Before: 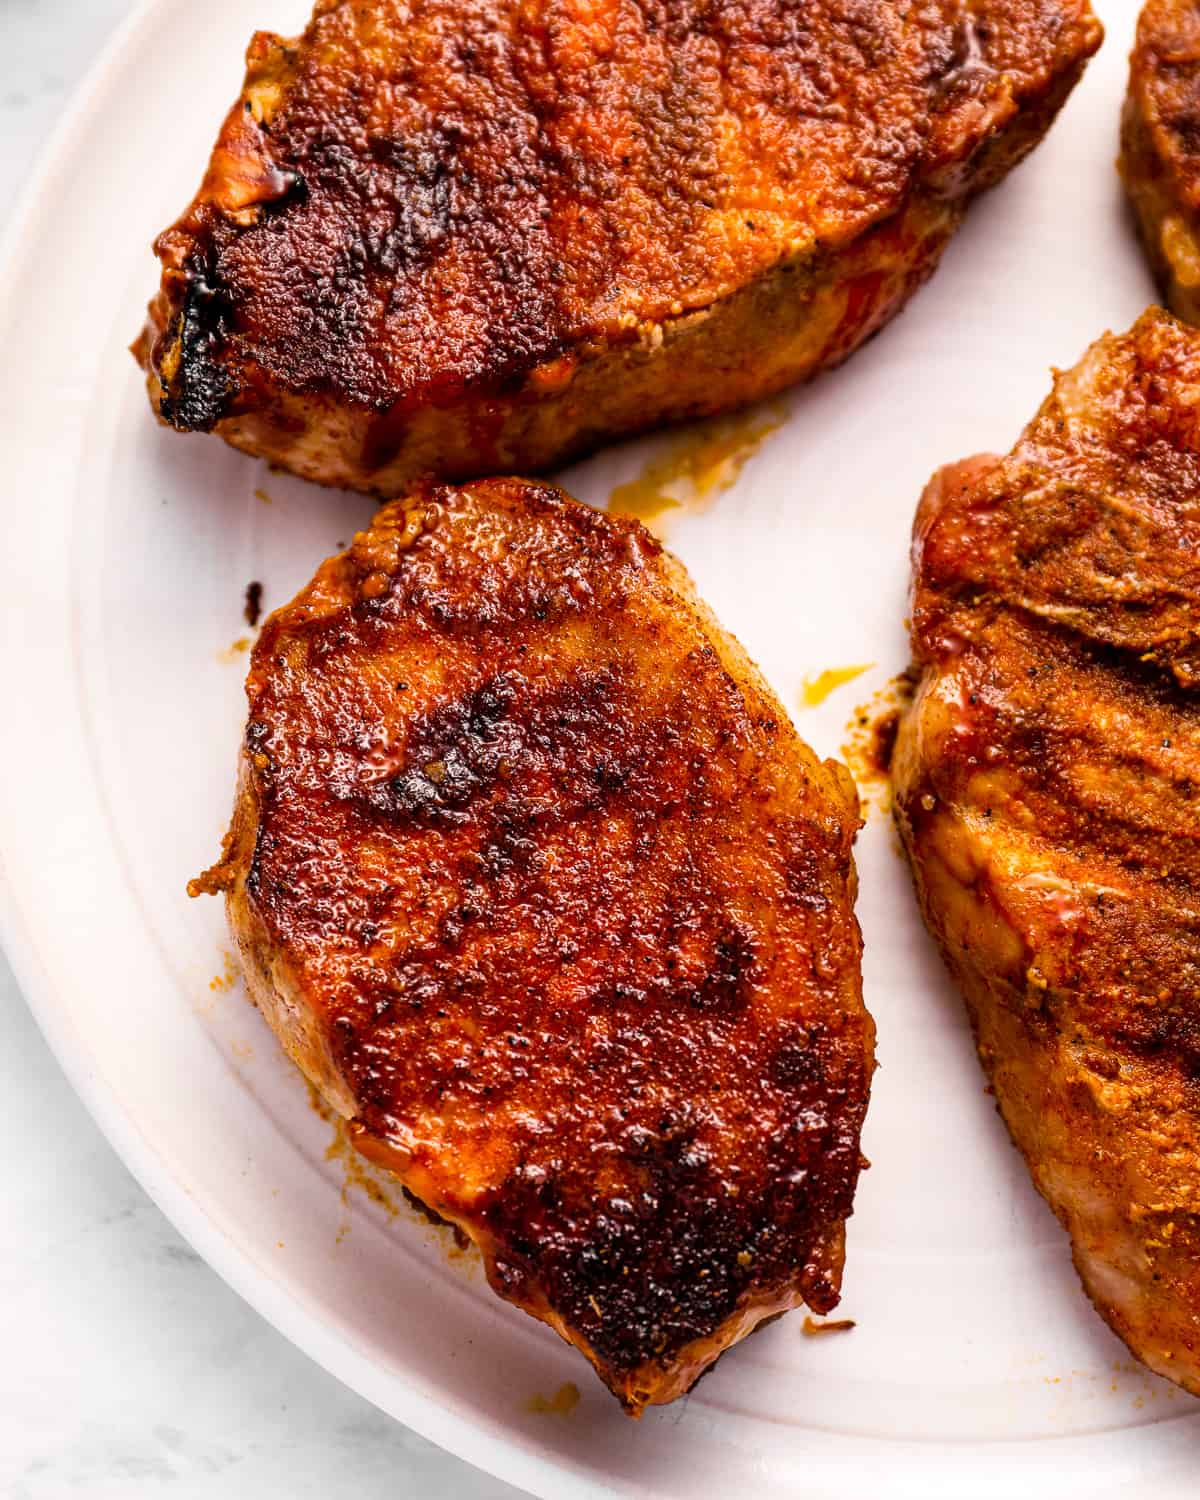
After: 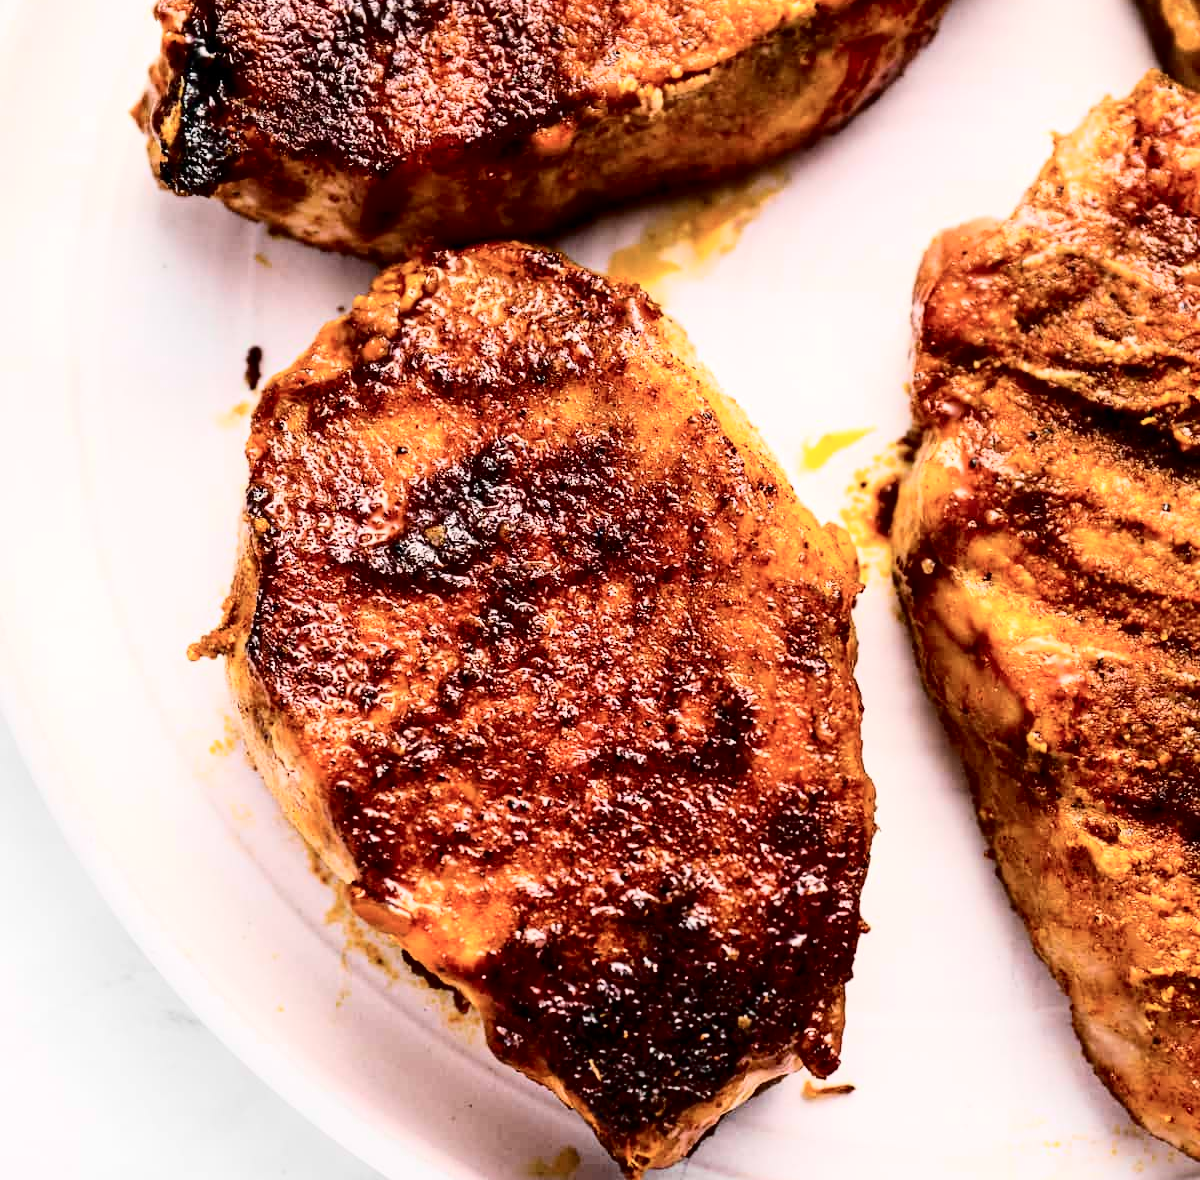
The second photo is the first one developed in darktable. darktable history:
crop and rotate: top 15.774%, bottom 5.506%
tone curve: curves: ch0 [(0, 0) (0.003, 0.001) (0.011, 0.004) (0.025, 0.009) (0.044, 0.016) (0.069, 0.025) (0.1, 0.036) (0.136, 0.059) (0.177, 0.103) (0.224, 0.175) (0.277, 0.274) (0.335, 0.395) (0.399, 0.52) (0.468, 0.635) (0.543, 0.733) (0.623, 0.817) (0.709, 0.888) (0.801, 0.93) (0.898, 0.964) (1, 1)], color space Lab, independent channels, preserve colors none
